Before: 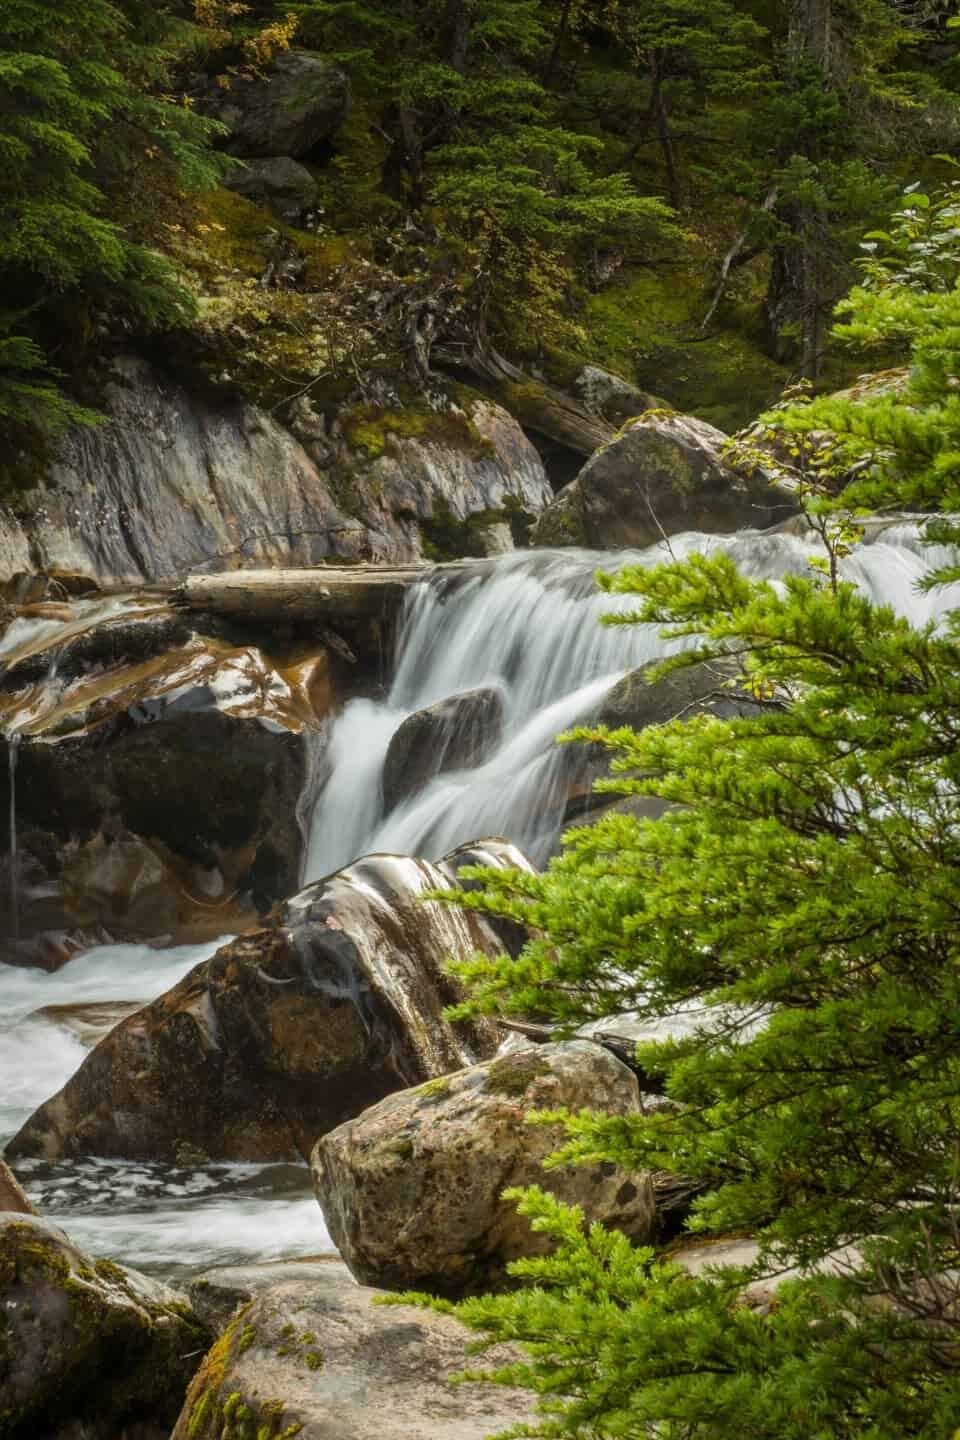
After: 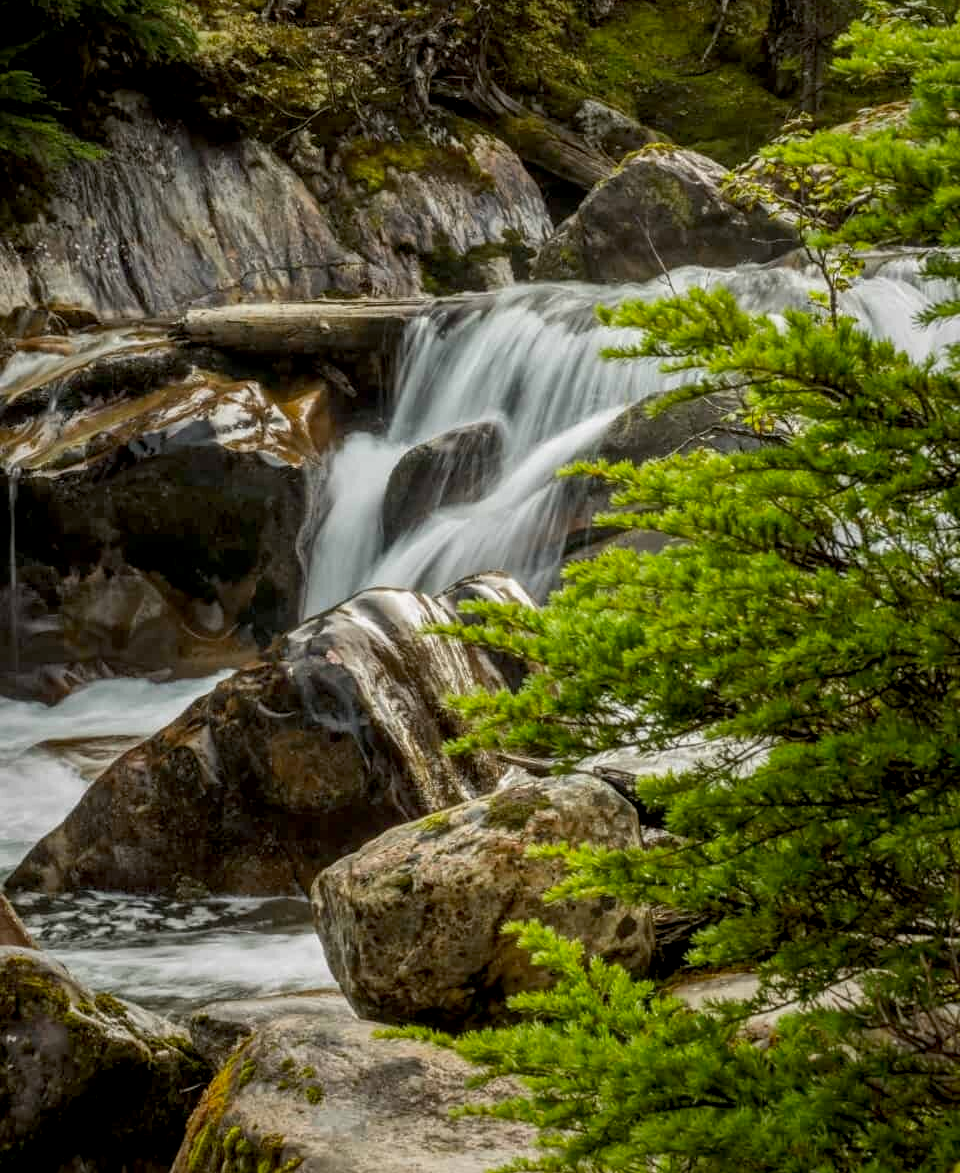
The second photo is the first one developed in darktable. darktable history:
vibrance: vibrance 50%
local contrast: on, module defaults
exposure: black level correction 0.006, exposure -0.226 EV, compensate highlight preservation false
crop and rotate: top 18.507%
